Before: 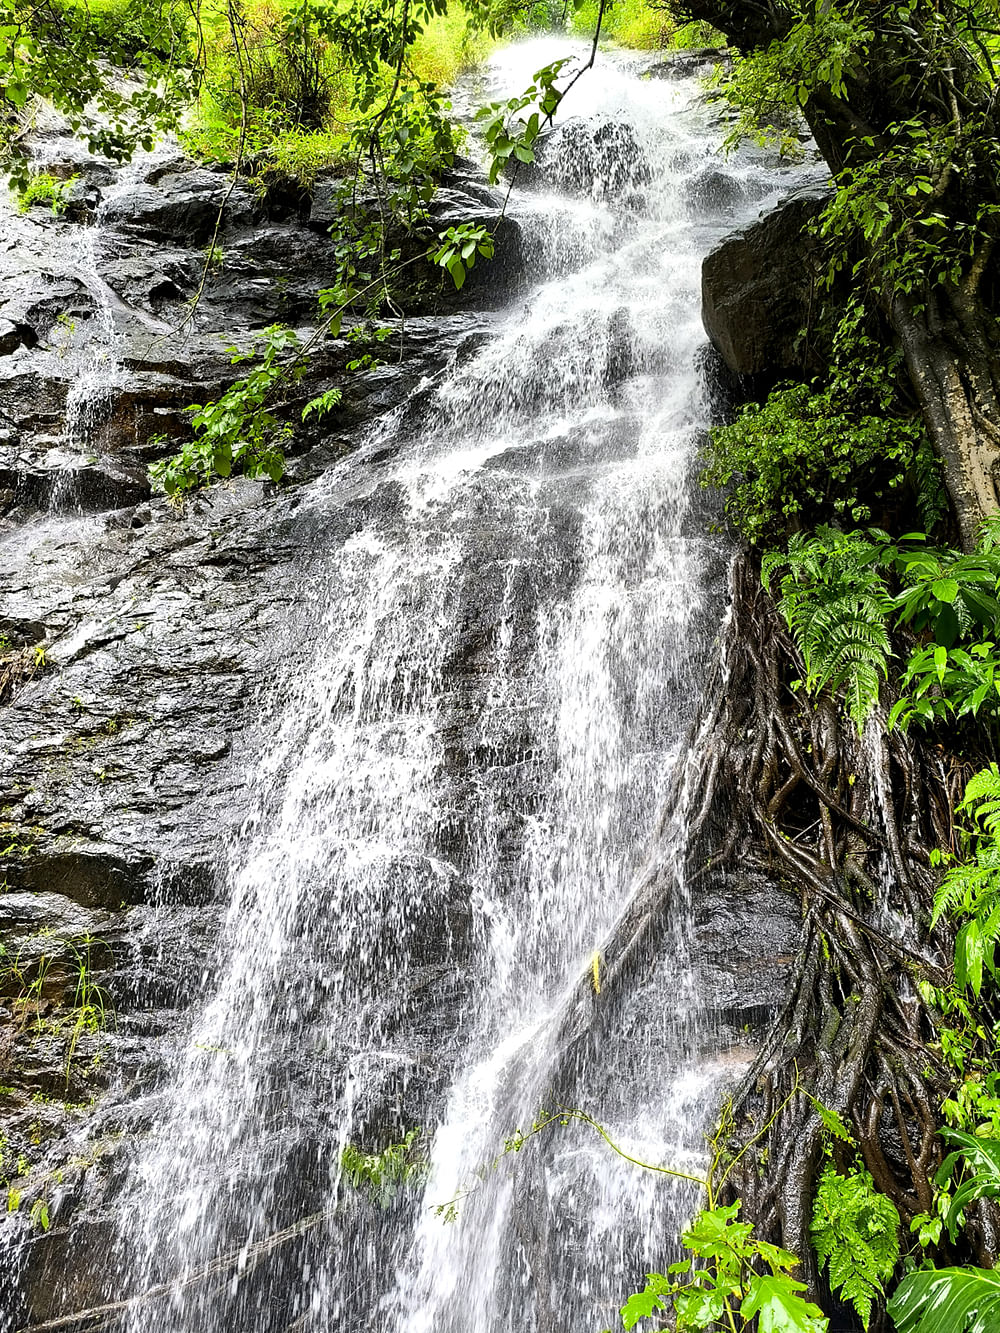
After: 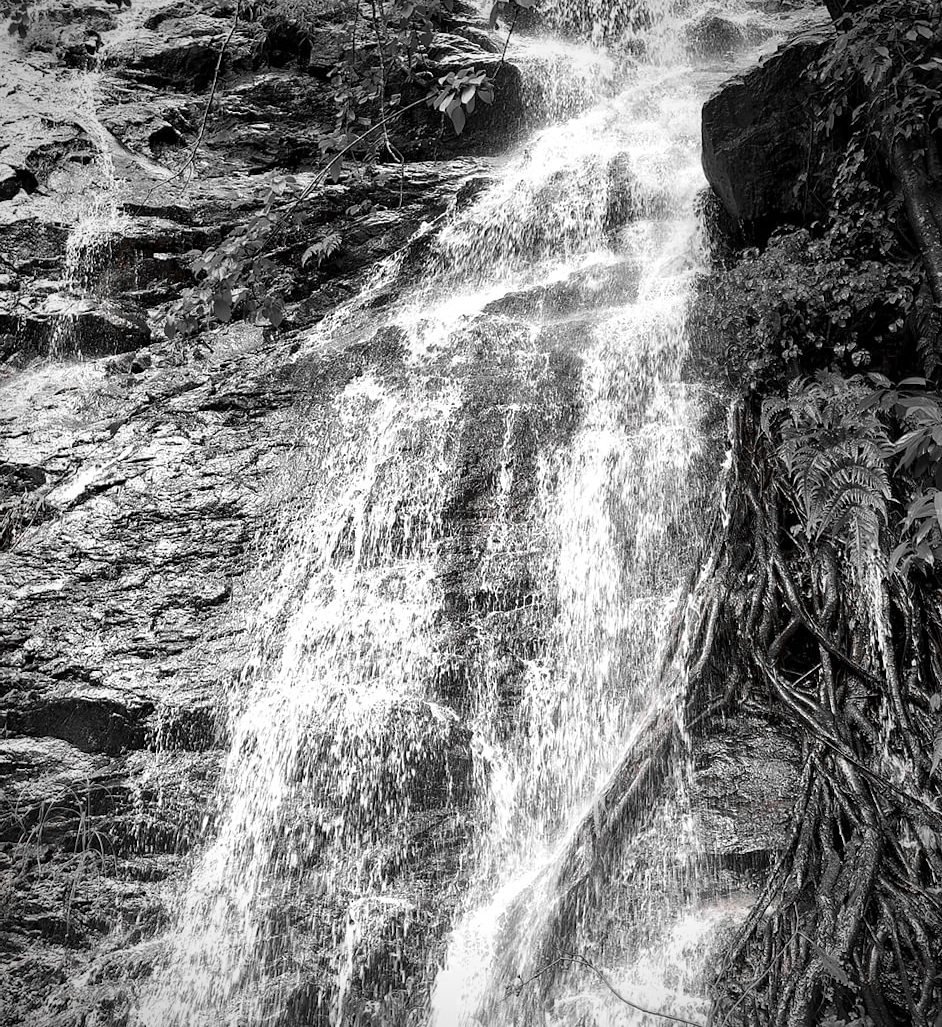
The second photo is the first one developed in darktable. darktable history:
color zones: curves: ch0 [(0, 0.352) (0.143, 0.407) (0.286, 0.386) (0.429, 0.431) (0.571, 0.829) (0.714, 0.853) (0.857, 0.833) (1, 0.352)]; ch1 [(0, 0.604) (0.072, 0.726) (0.096, 0.608) (0.205, 0.007) (0.571, -0.006) (0.839, -0.013) (0.857, -0.012) (1, 0.604)]
crop and rotate: angle 0.03°, top 11.643%, right 5.651%, bottom 11.189%
vignetting: on, module defaults
